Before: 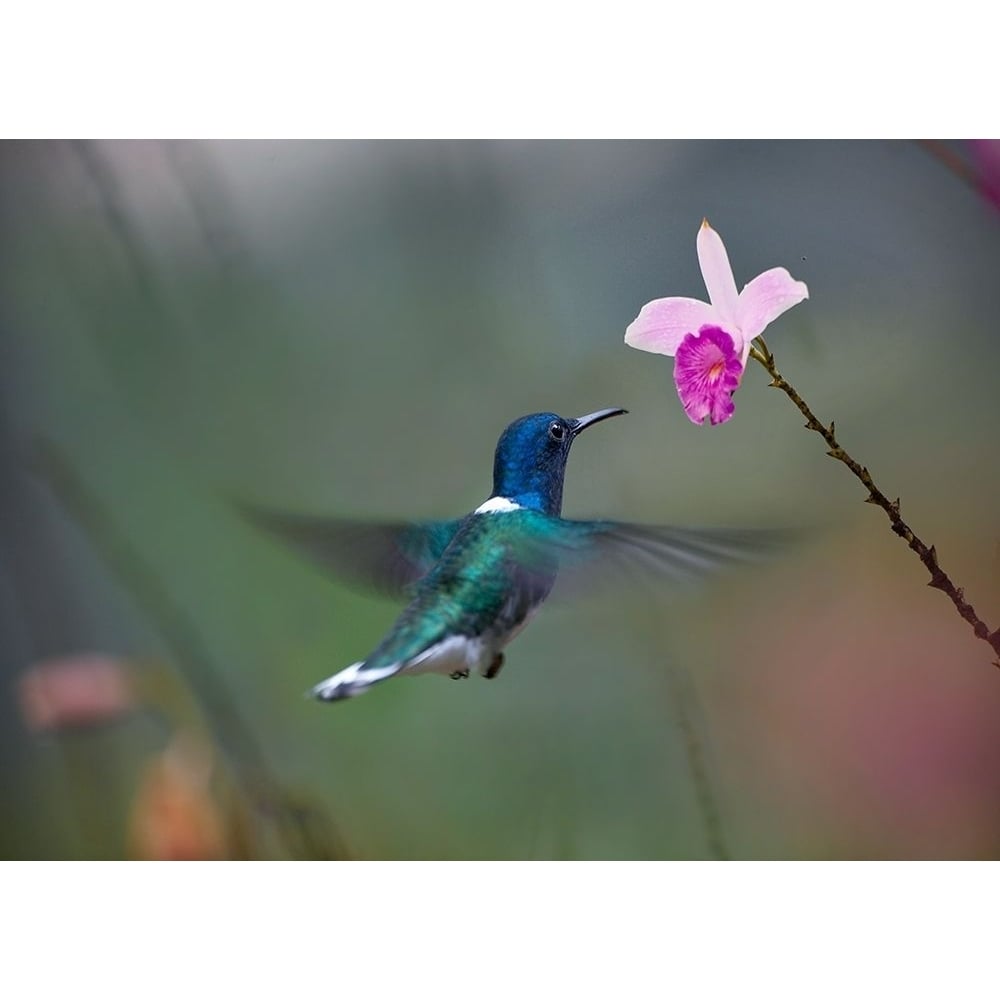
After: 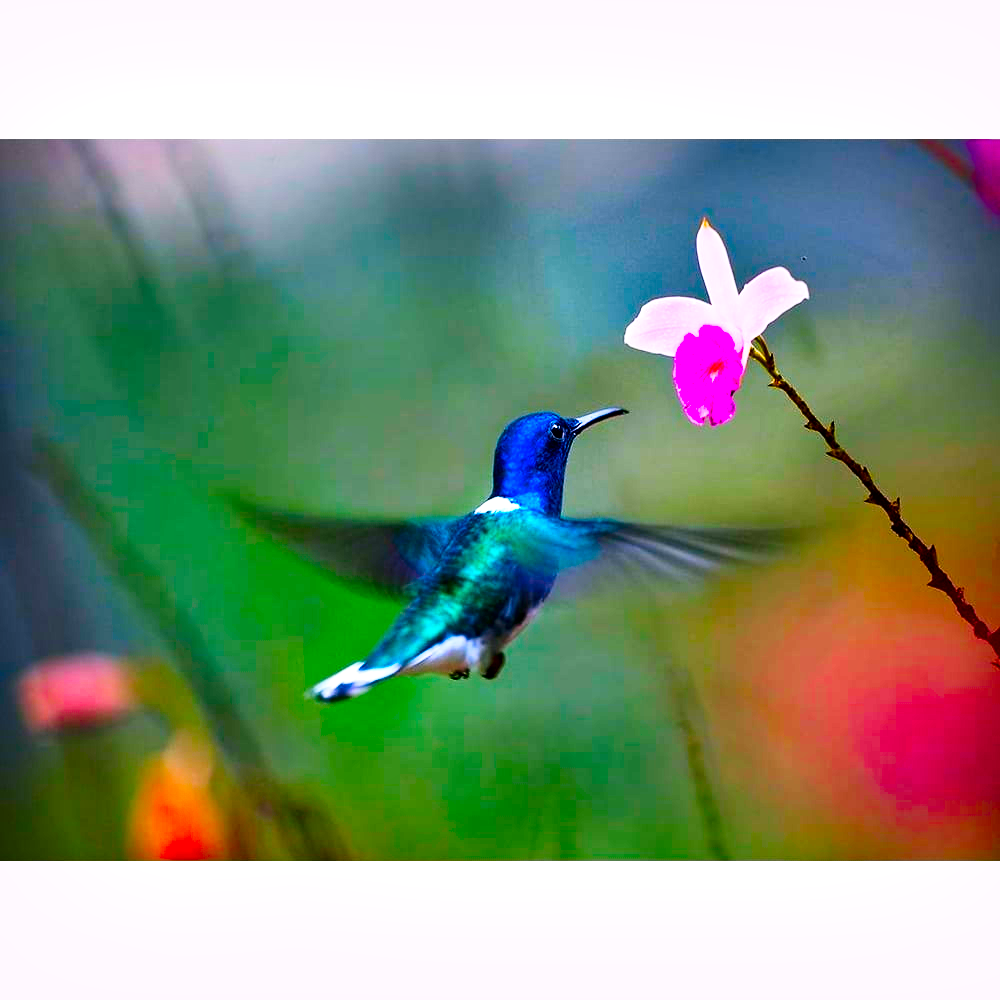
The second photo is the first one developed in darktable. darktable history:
local contrast: mode bilateral grid, contrast 24, coarseness 60, detail 151%, midtone range 0.2
base curve: curves: ch0 [(0, 0) (0.007, 0.004) (0.027, 0.03) (0.046, 0.07) (0.207, 0.54) (0.442, 0.872) (0.673, 0.972) (1, 1)], preserve colors none
exposure: black level correction 0, exposure -0.683 EV, compensate highlight preservation false
color correction: highlights a* 1.59, highlights b* -1.84, saturation 2.5
